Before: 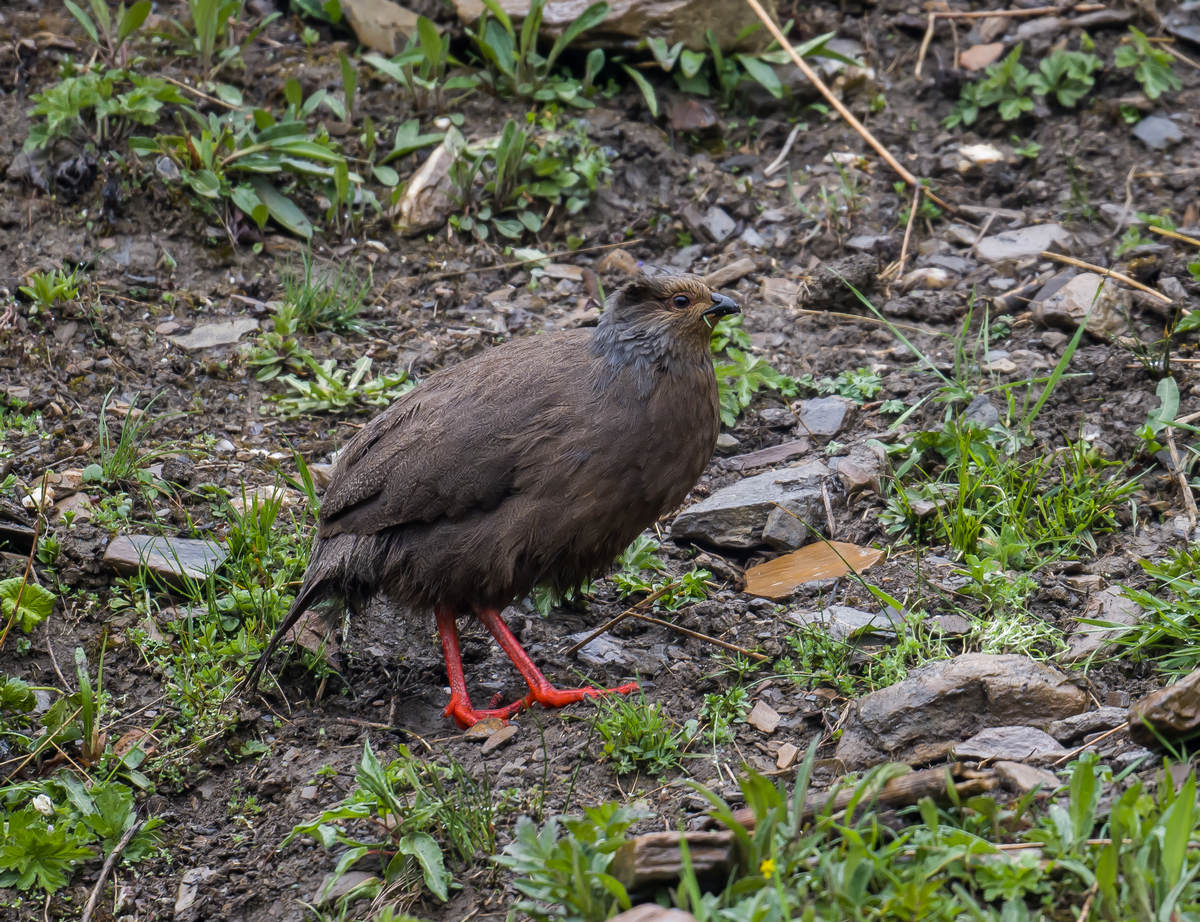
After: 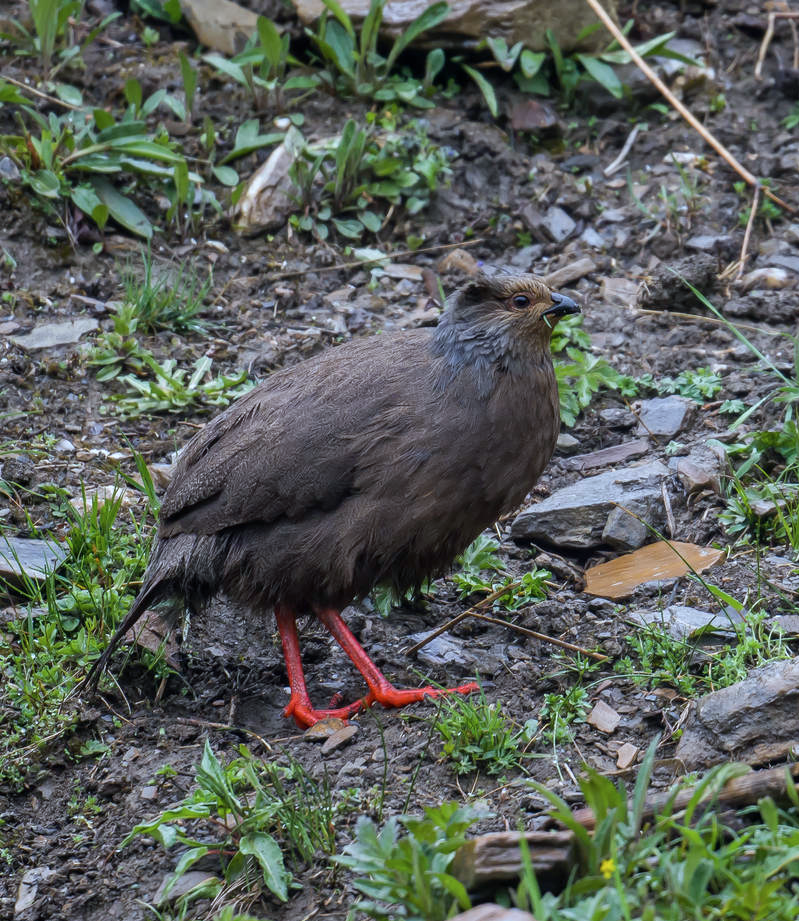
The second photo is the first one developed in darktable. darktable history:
color calibration: illuminant custom, x 0.368, y 0.373, temperature 4330.32 K
crop and rotate: left 13.409%, right 19.924%
